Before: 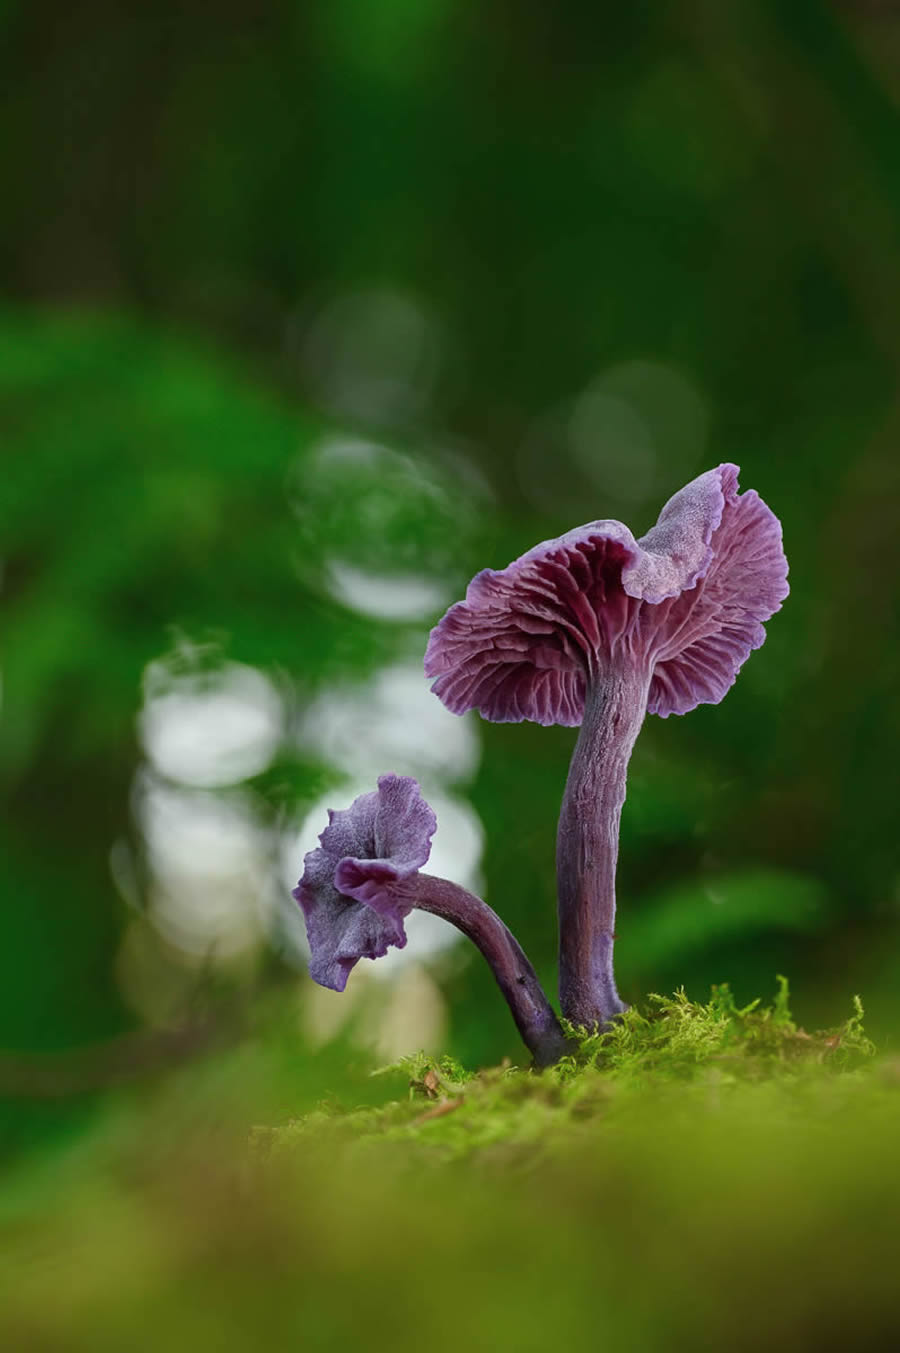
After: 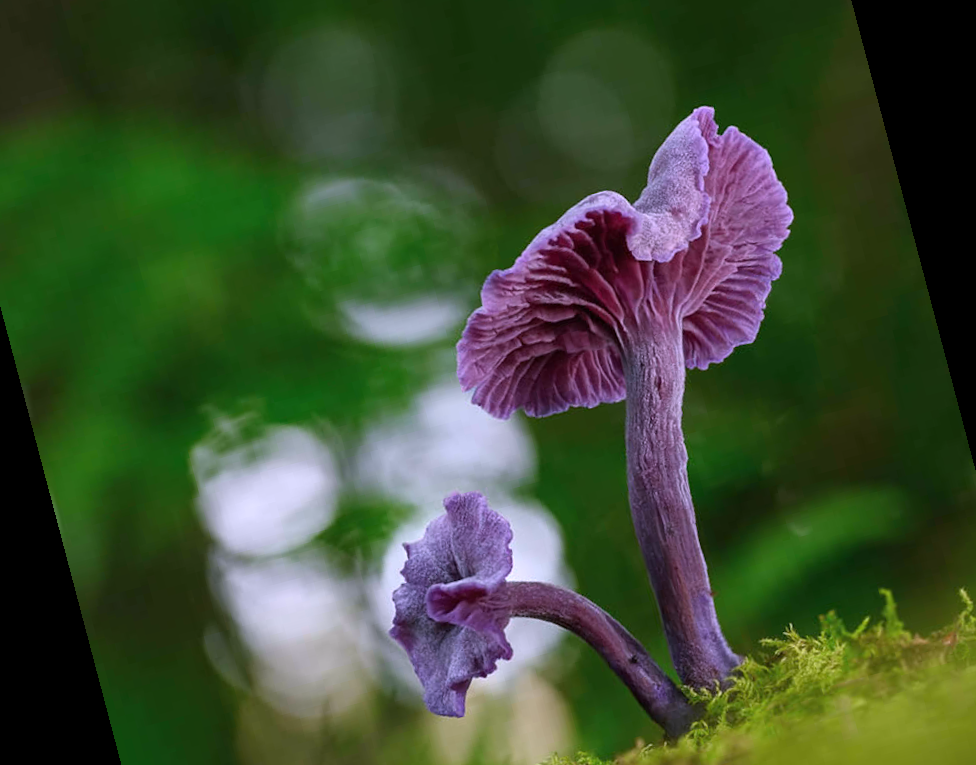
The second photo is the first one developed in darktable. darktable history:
white balance: red 1.042, blue 1.17
rotate and perspective: rotation -14.8°, crop left 0.1, crop right 0.903, crop top 0.25, crop bottom 0.748
